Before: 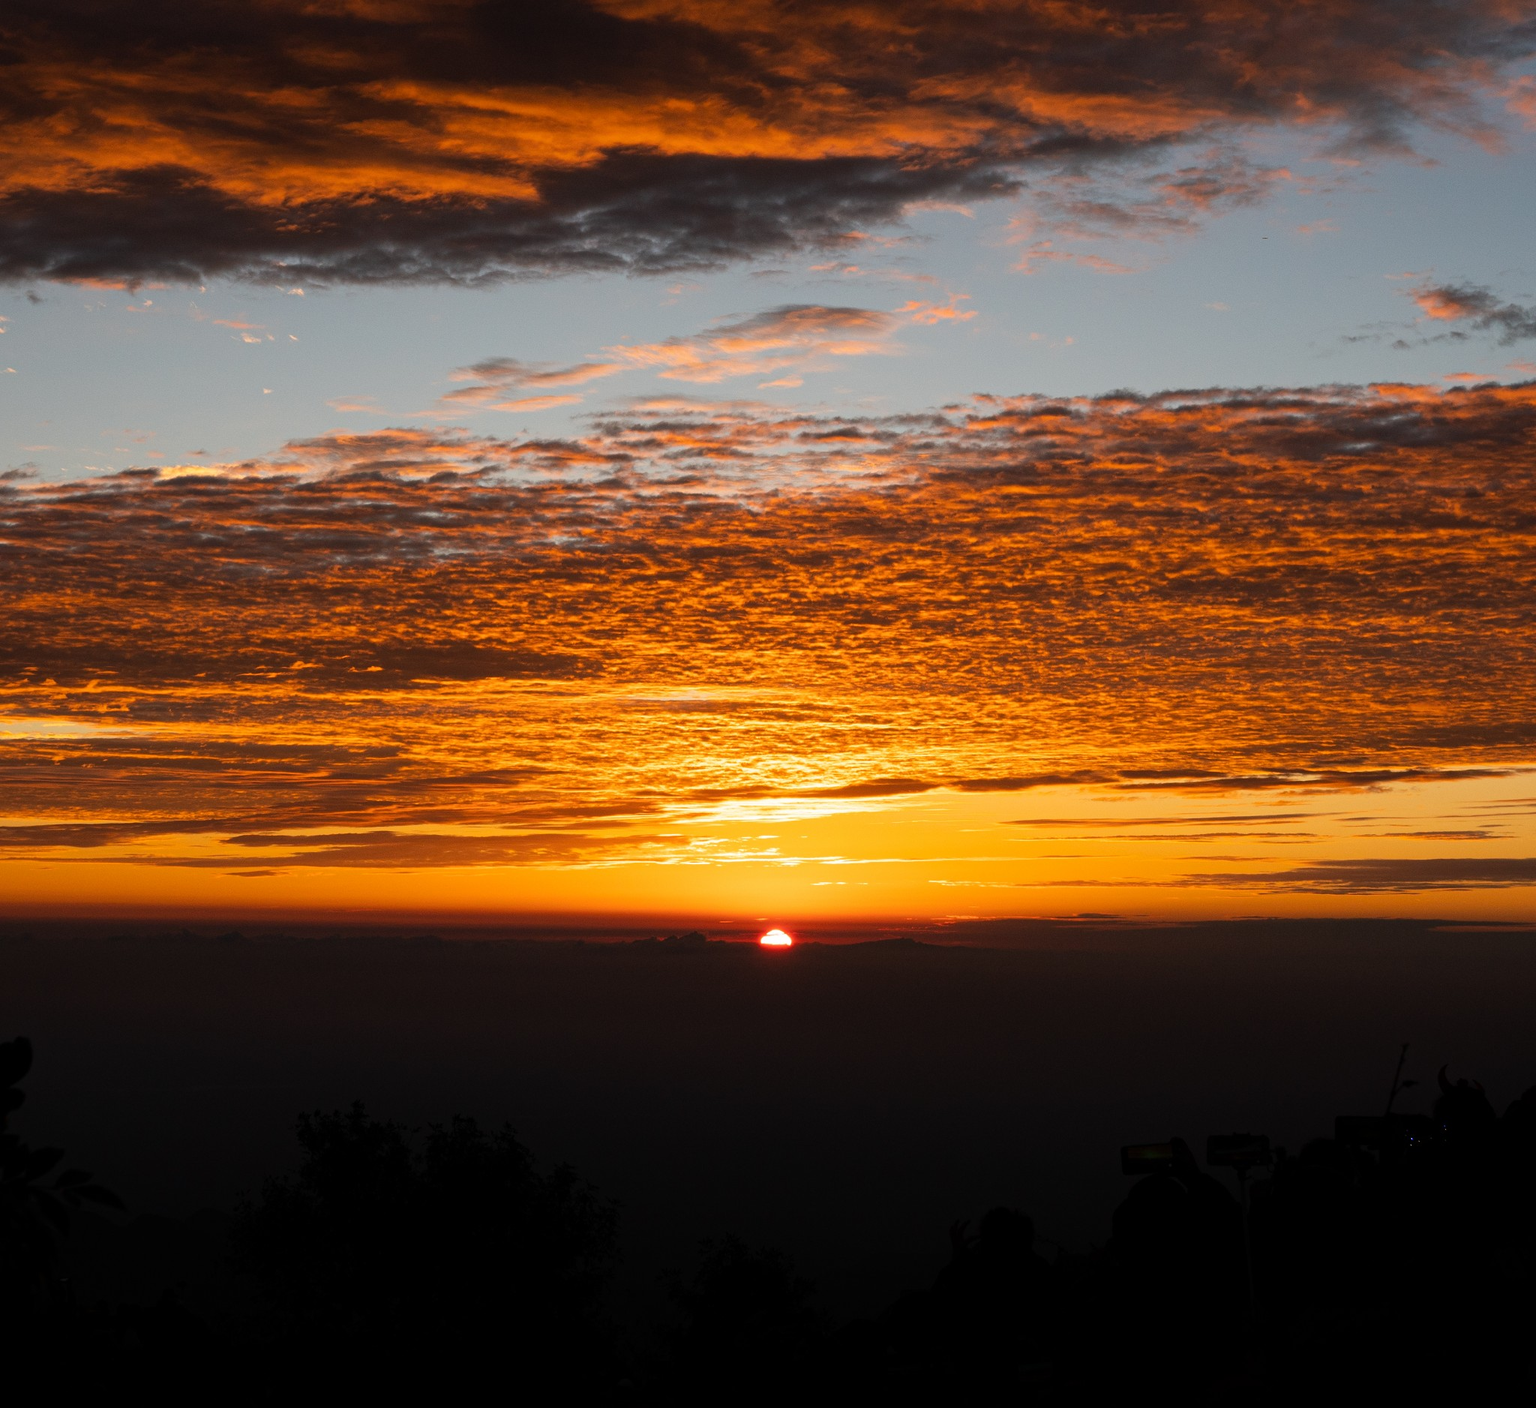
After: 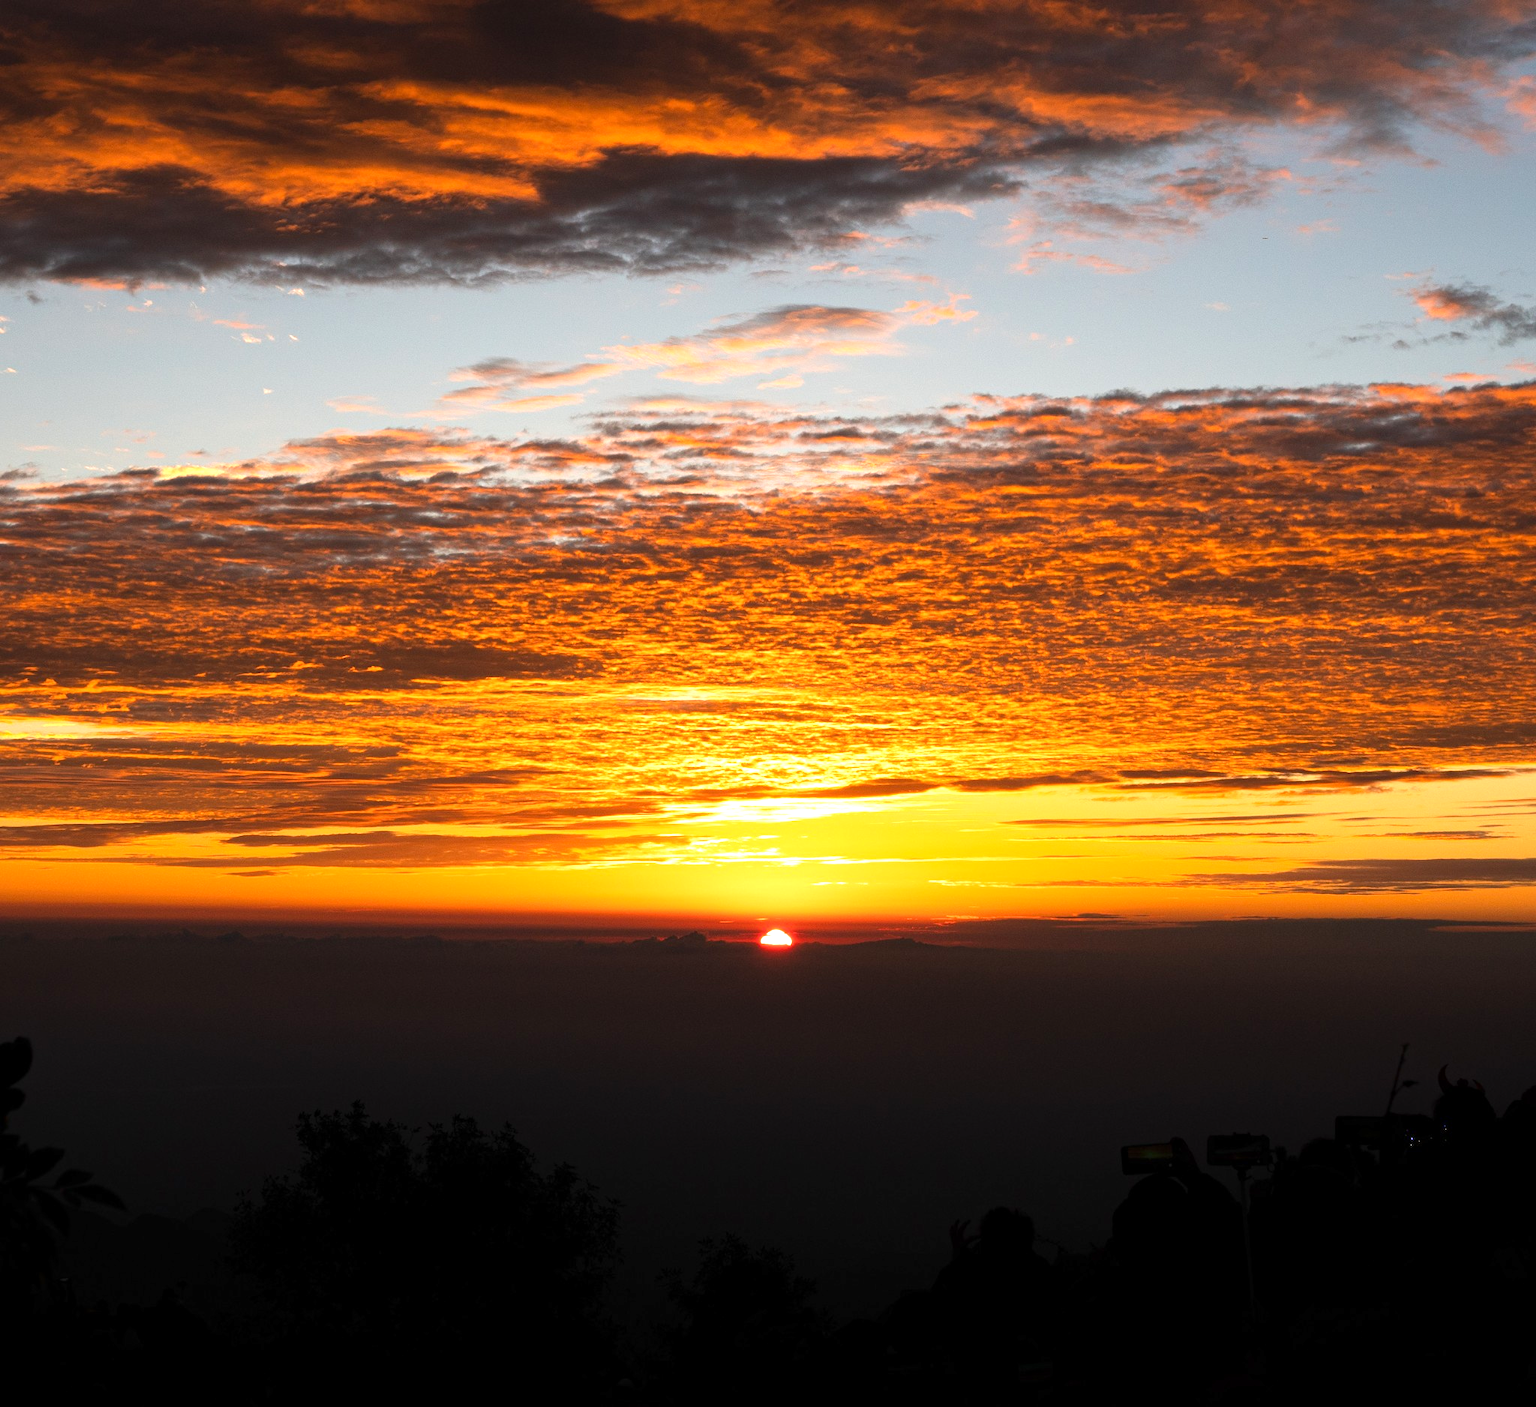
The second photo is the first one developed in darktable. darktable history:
exposure: exposure 0.779 EV, compensate exposure bias true, compensate highlight preservation false
